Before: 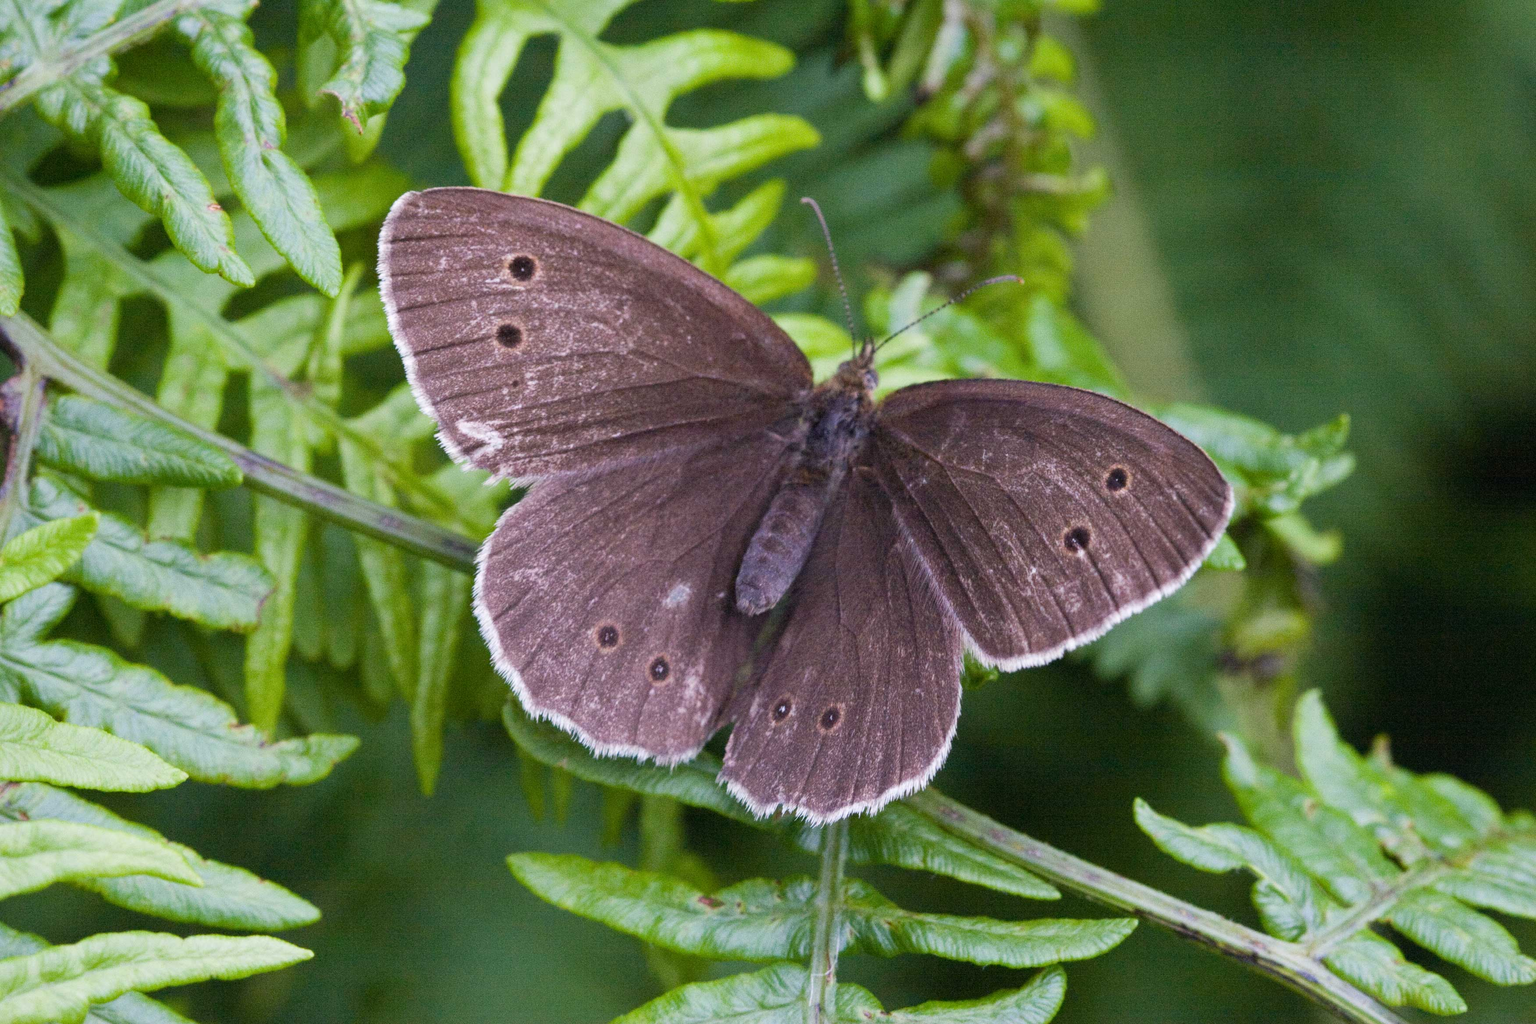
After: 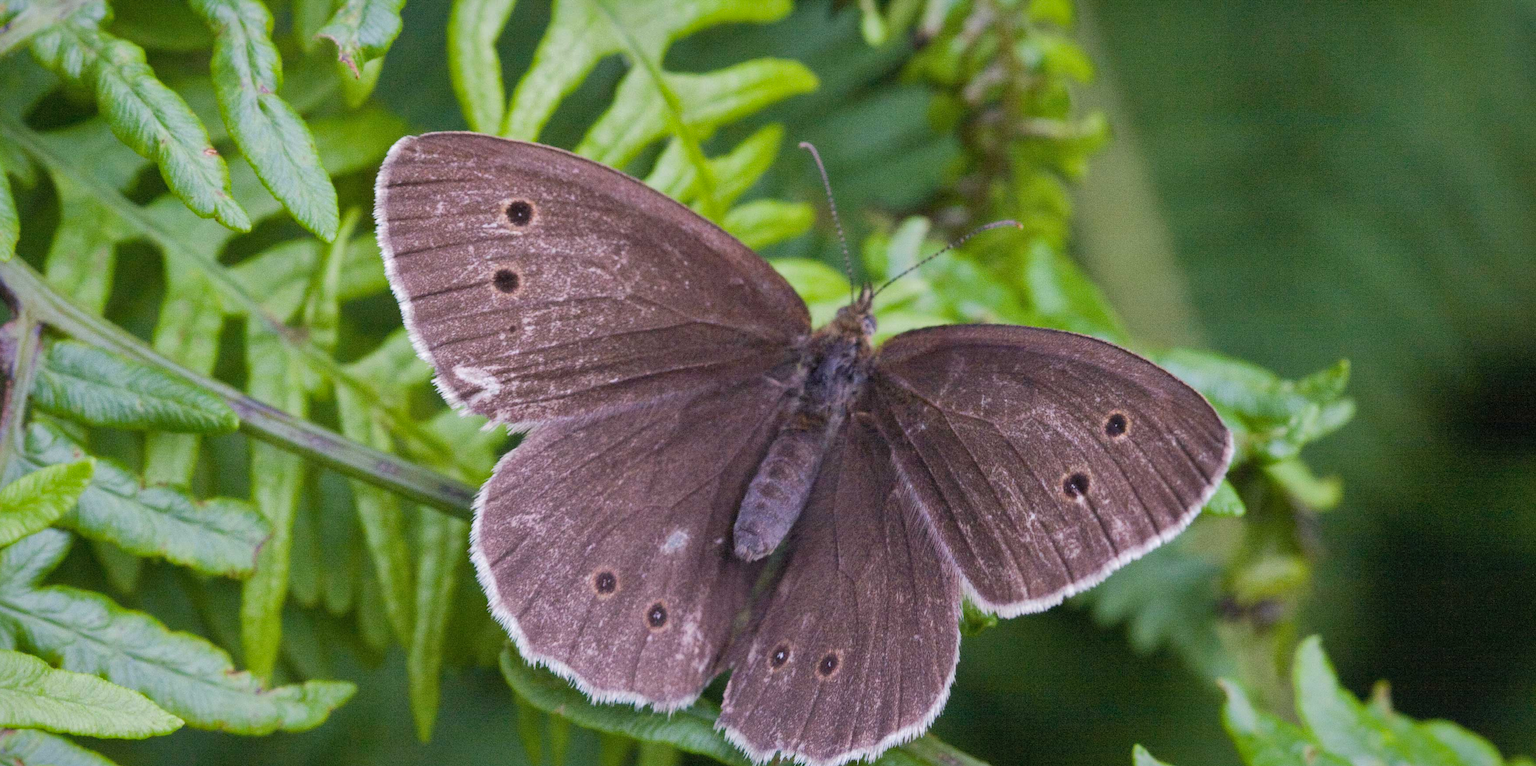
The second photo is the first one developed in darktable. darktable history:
crop: left 0.339%, top 5.508%, bottom 19.864%
shadows and highlights: shadows 39.24, highlights -59.69, highlights color adjustment 42.81%
